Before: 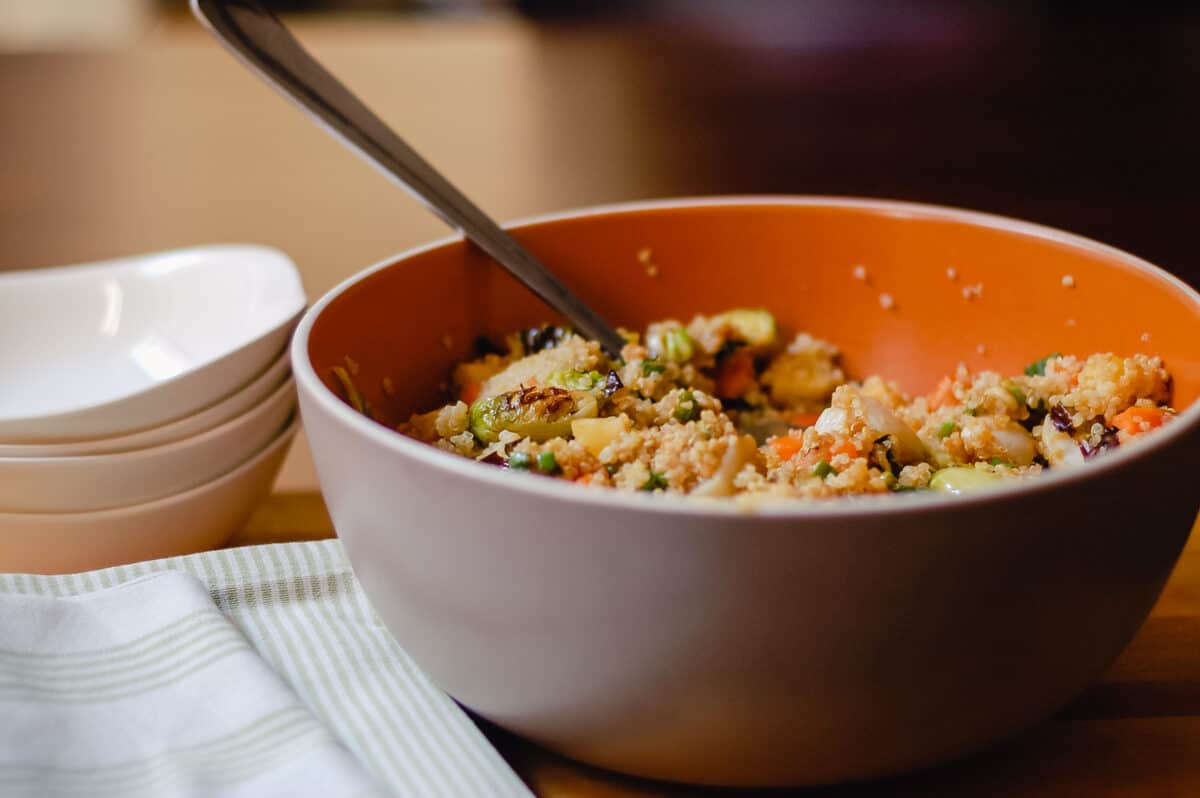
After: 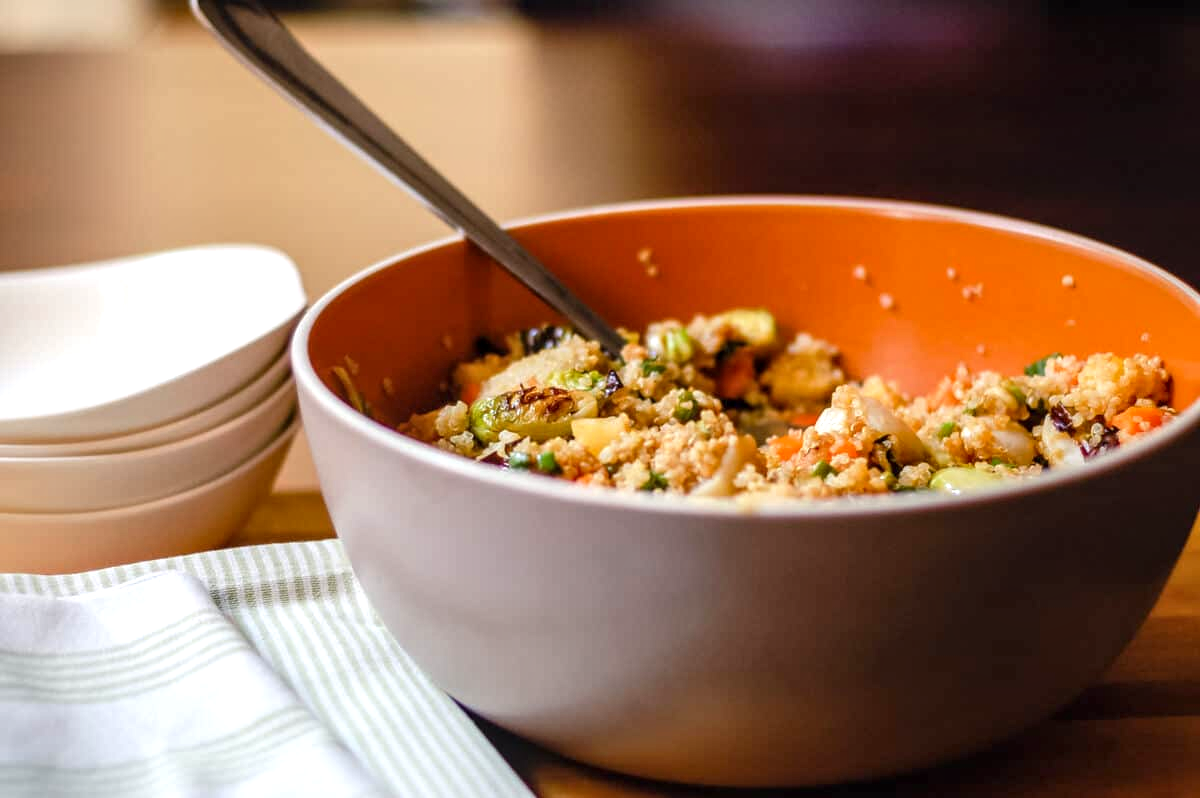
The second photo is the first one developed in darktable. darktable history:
tone equalizer: on, module defaults
exposure: black level correction 0.001, exposure 0.5 EV, compensate exposure bias true, compensate highlight preservation false
local contrast: on, module defaults
